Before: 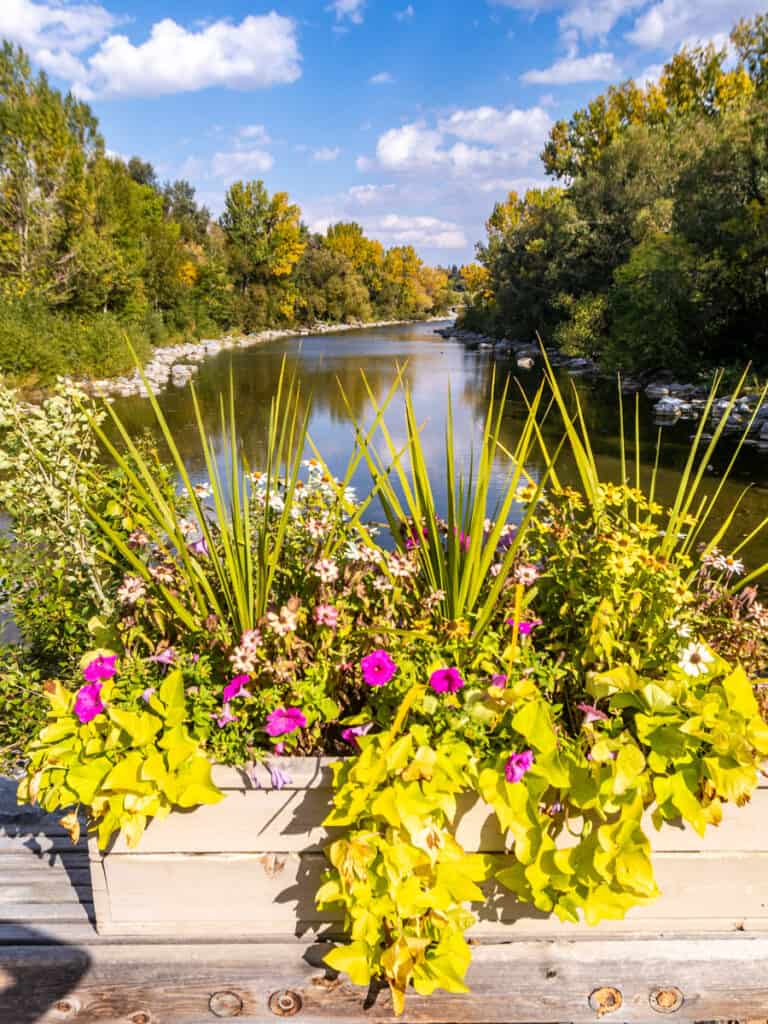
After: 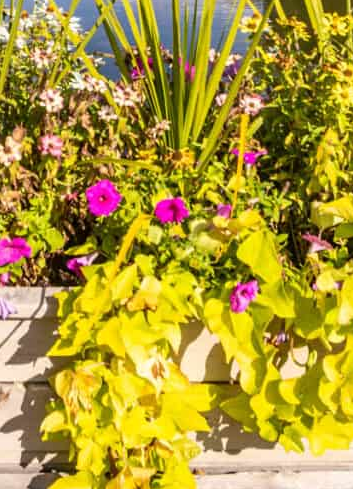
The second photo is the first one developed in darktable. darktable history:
crop: left 35.819%, top 45.987%, right 18.103%, bottom 6.196%
